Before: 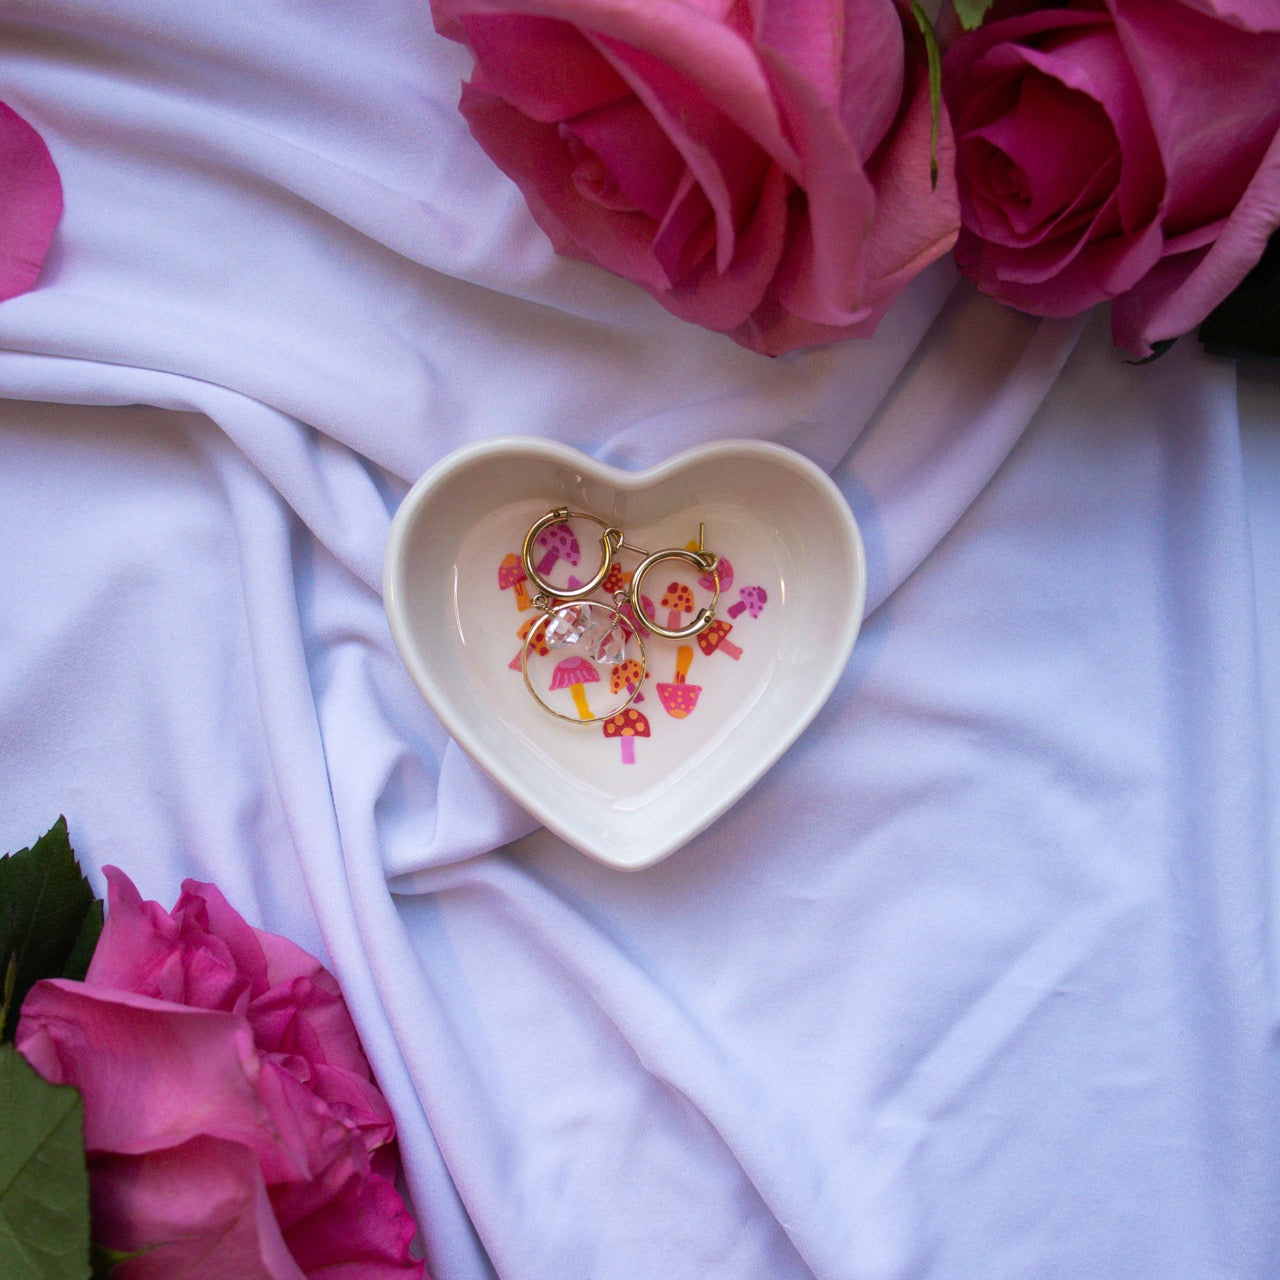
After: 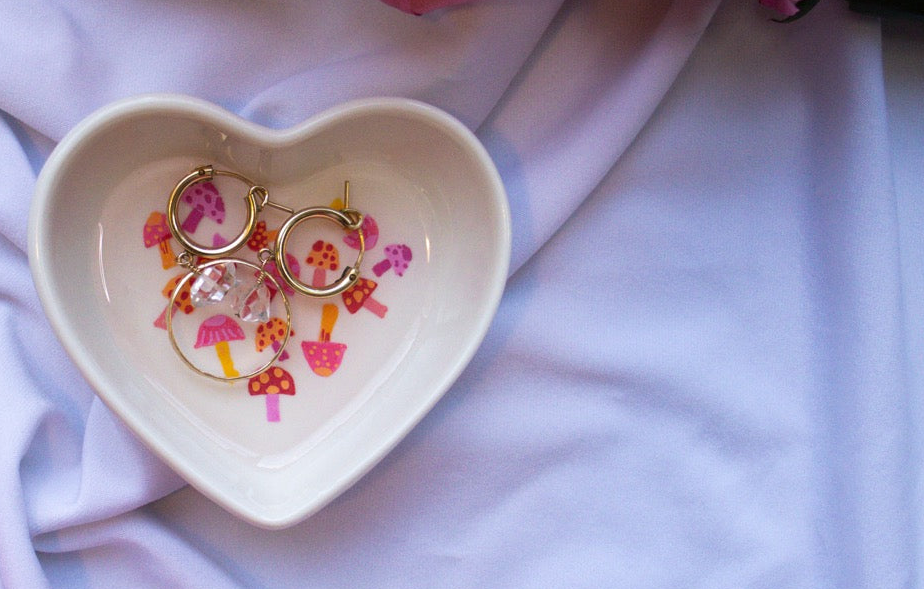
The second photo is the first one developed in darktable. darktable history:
crop and rotate: left 27.784%, top 26.783%, bottom 27.171%
